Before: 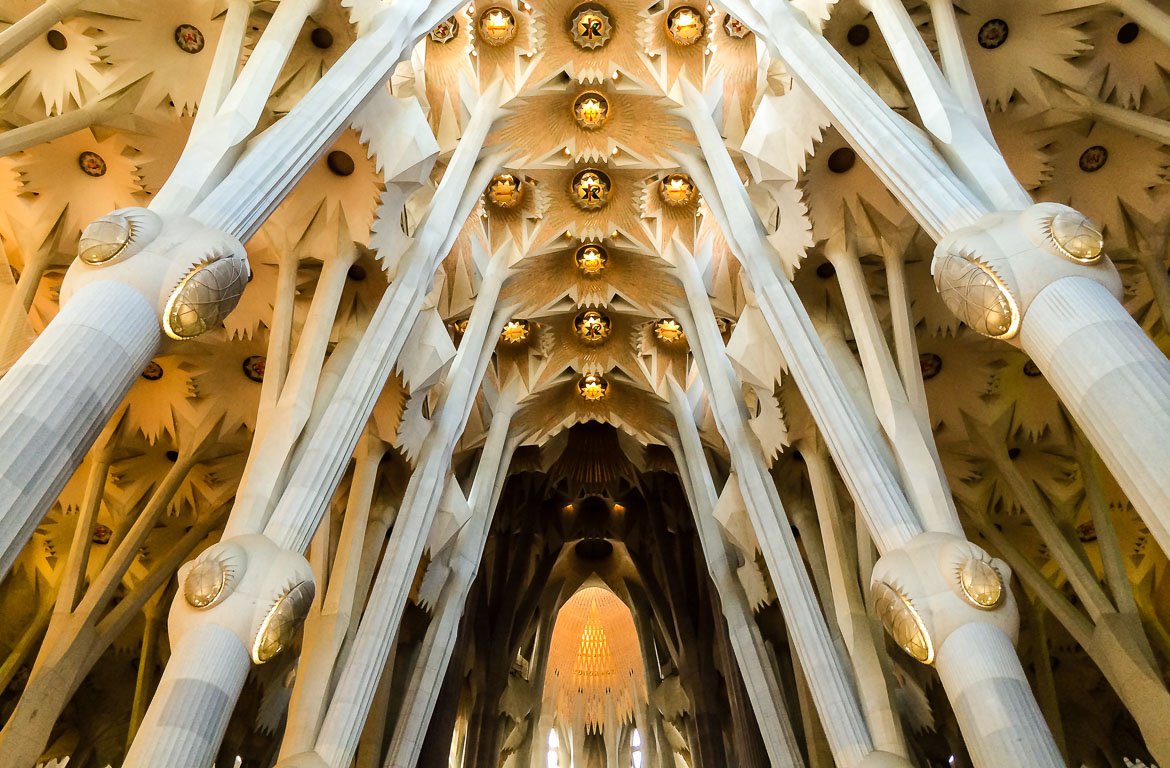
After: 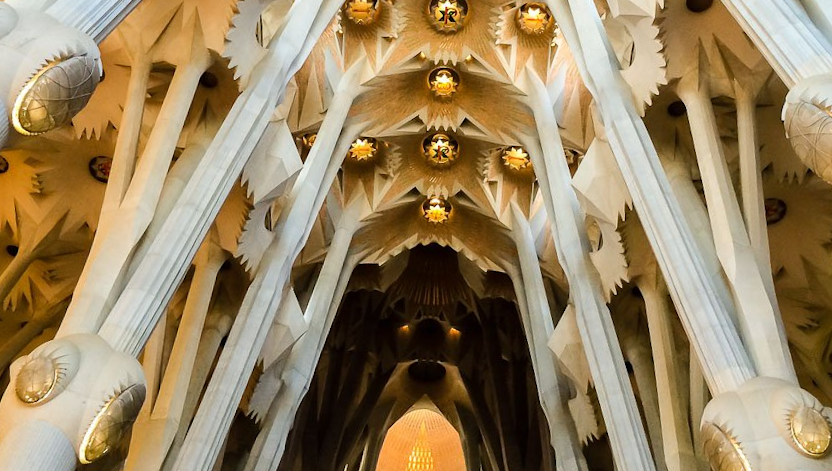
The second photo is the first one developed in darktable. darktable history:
crop and rotate: angle -3.81°, left 9.769%, top 20.6%, right 12.029%, bottom 11.863%
